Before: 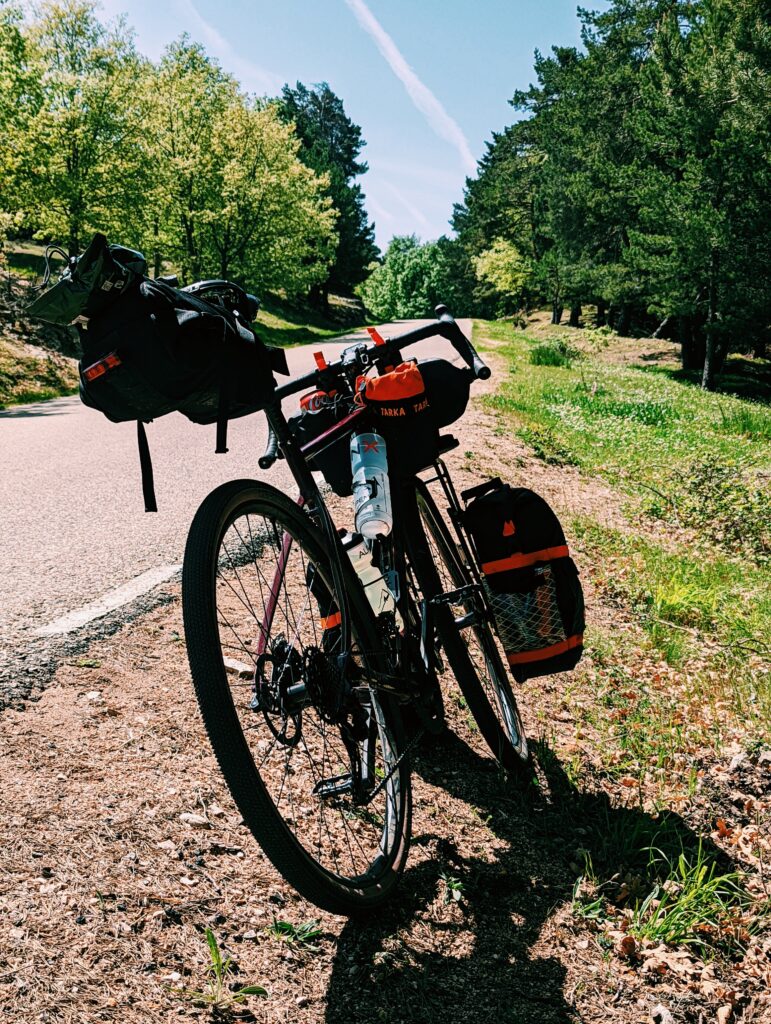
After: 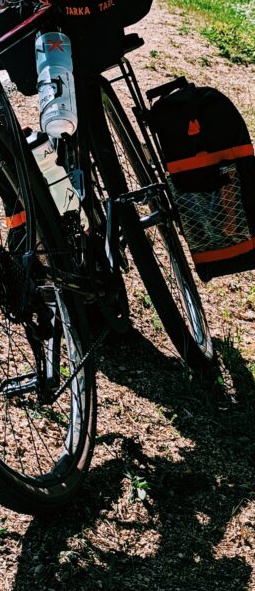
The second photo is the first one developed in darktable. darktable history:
crop: left 40.878%, top 39.176%, right 25.993%, bottom 3.081%
white balance: red 0.974, blue 1.044
